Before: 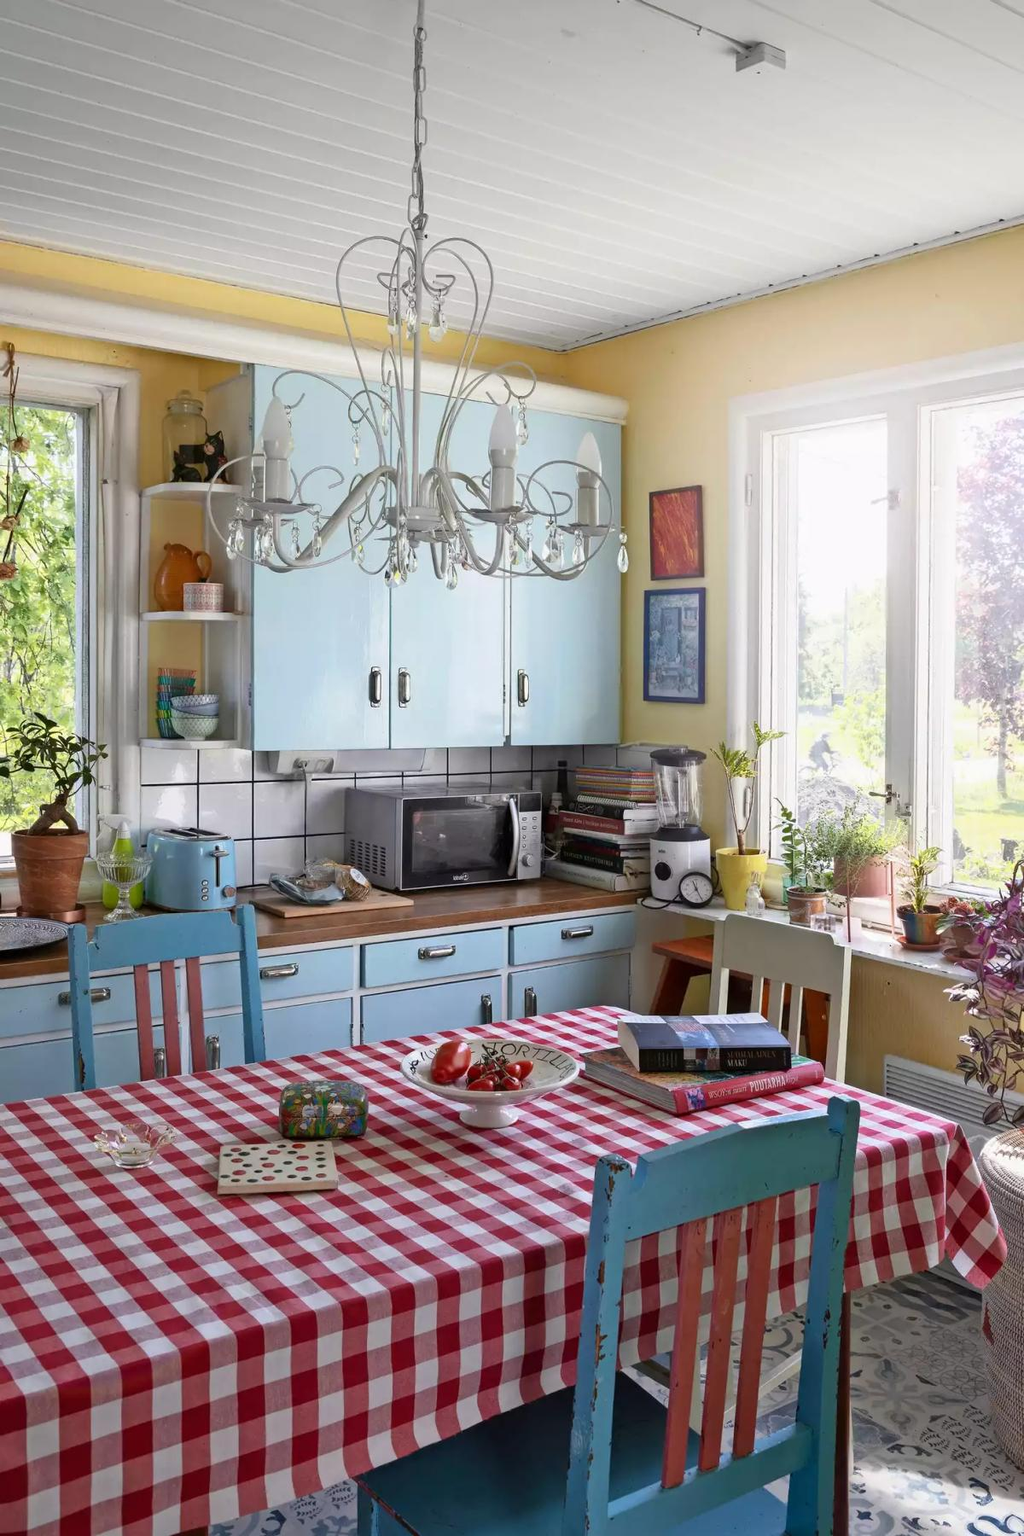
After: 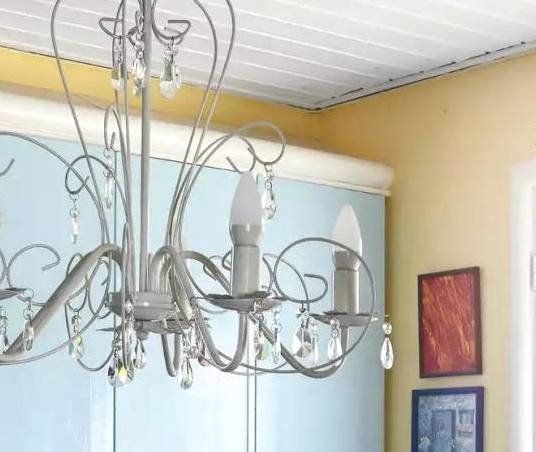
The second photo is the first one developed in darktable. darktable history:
exposure: exposure 0.2 EV, compensate highlight preservation false
crop: left 28.64%, top 16.832%, right 26.637%, bottom 58.055%
local contrast: on, module defaults
